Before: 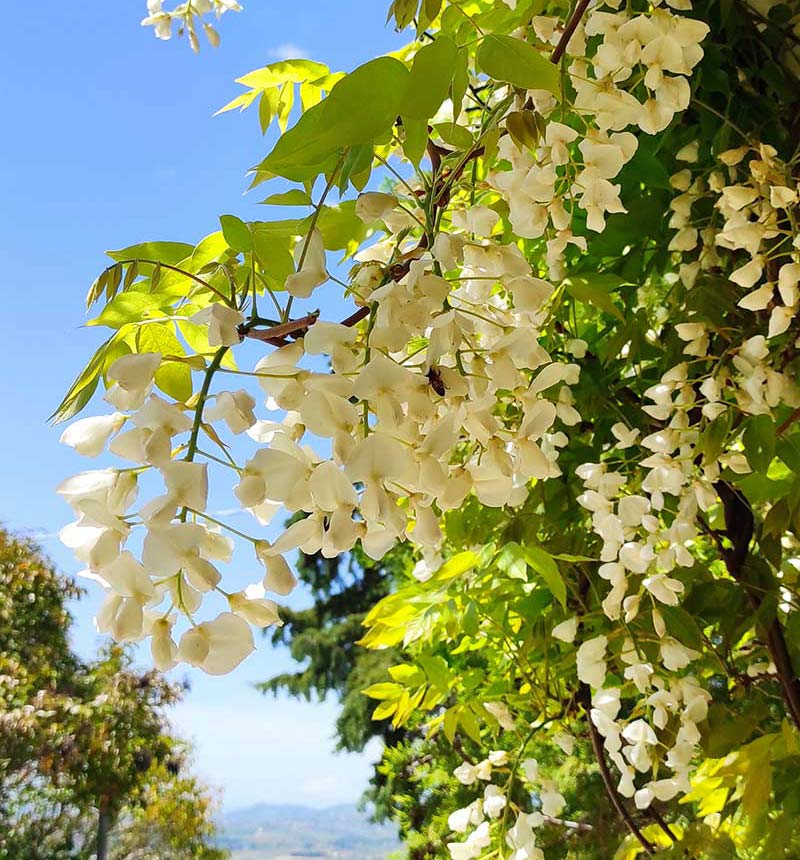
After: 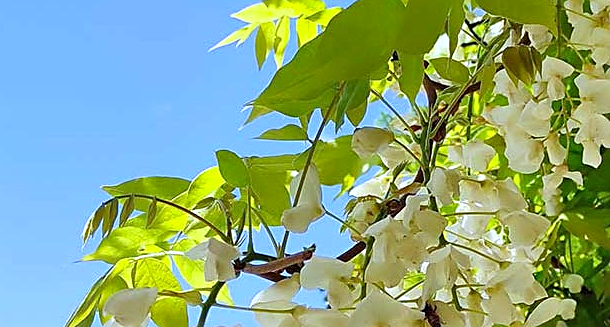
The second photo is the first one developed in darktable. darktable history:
crop: left 0.579%, top 7.627%, right 23.167%, bottom 54.275%
sharpen: on, module defaults
white balance: red 0.948, green 1.02, blue 1.176
color correction: highlights a* -2.68, highlights b* 2.57
